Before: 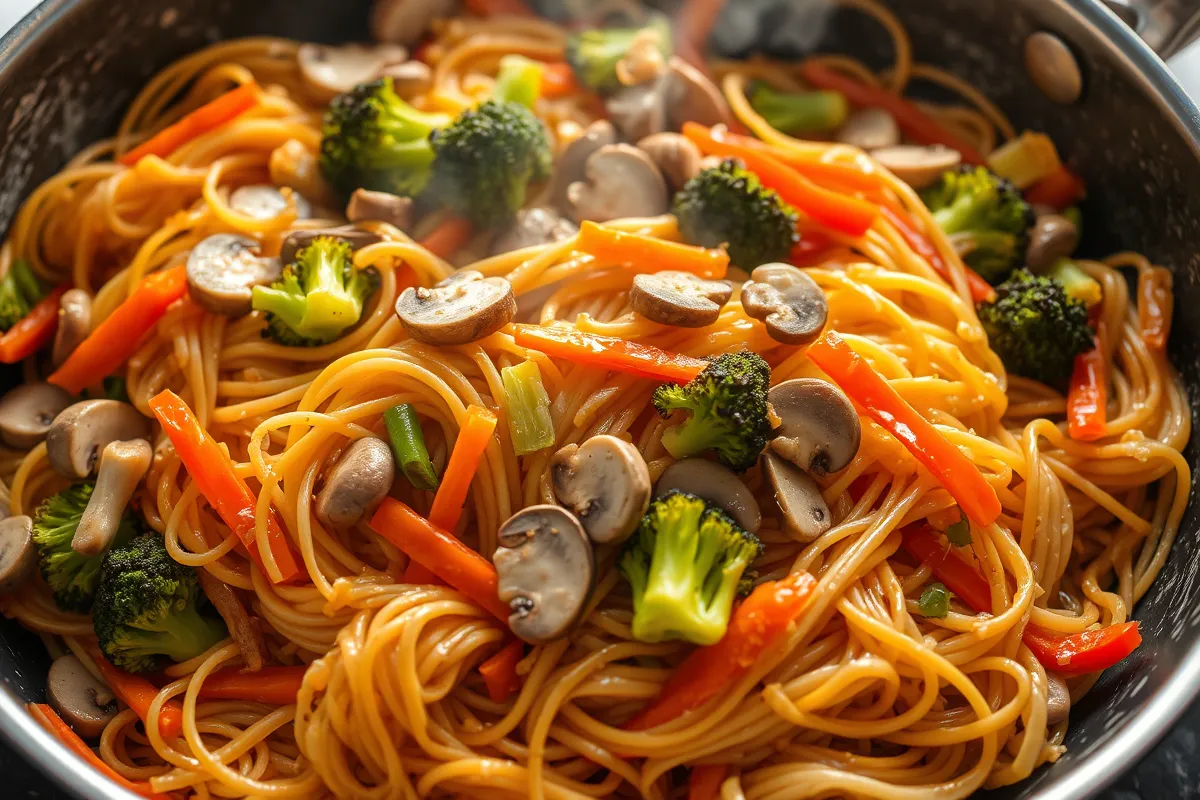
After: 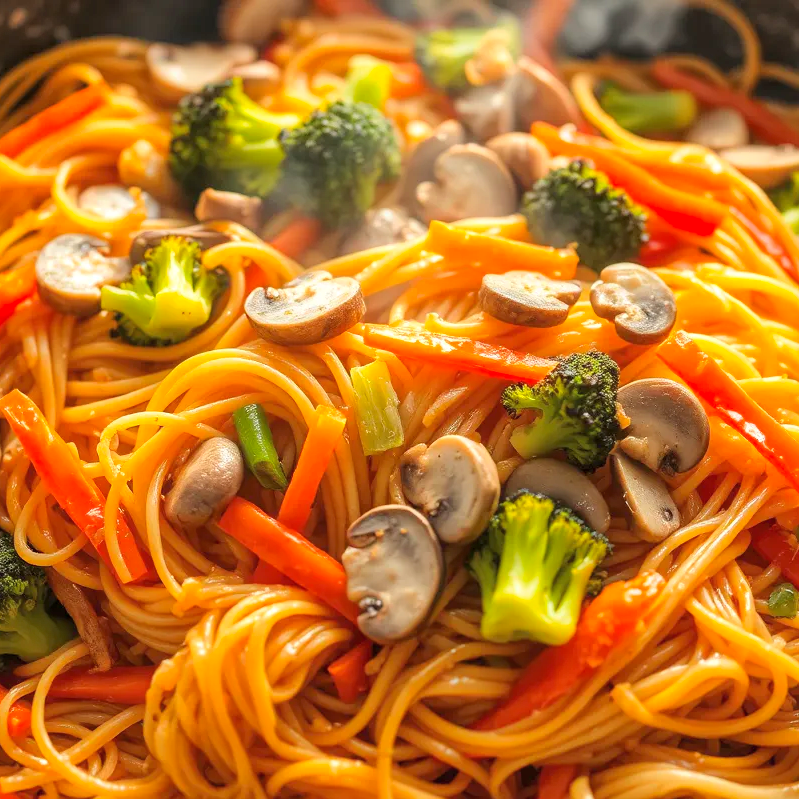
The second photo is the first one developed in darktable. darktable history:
exposure: black level correction 0, exposure 1 EV, compensate highlight preservation false
crop and rotate: left 12.648%, right 20.685%
global tonemap: drago (1, 100), detail 1
